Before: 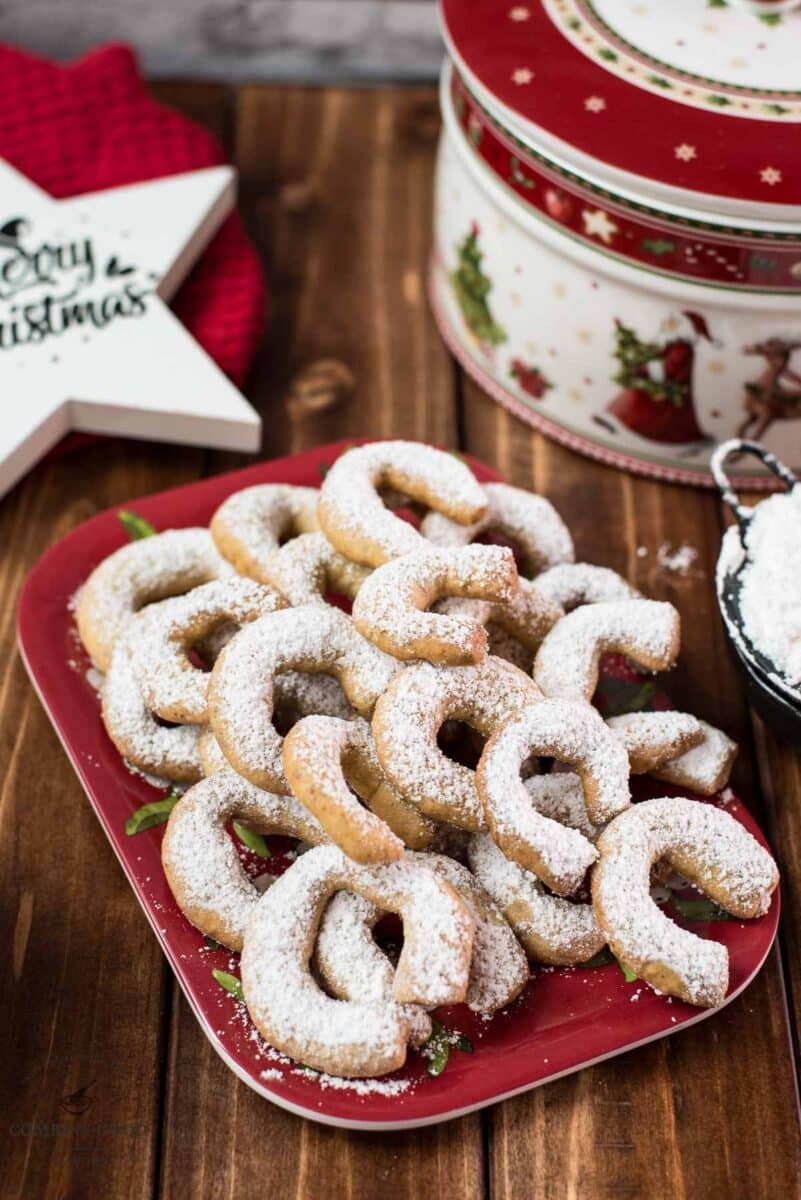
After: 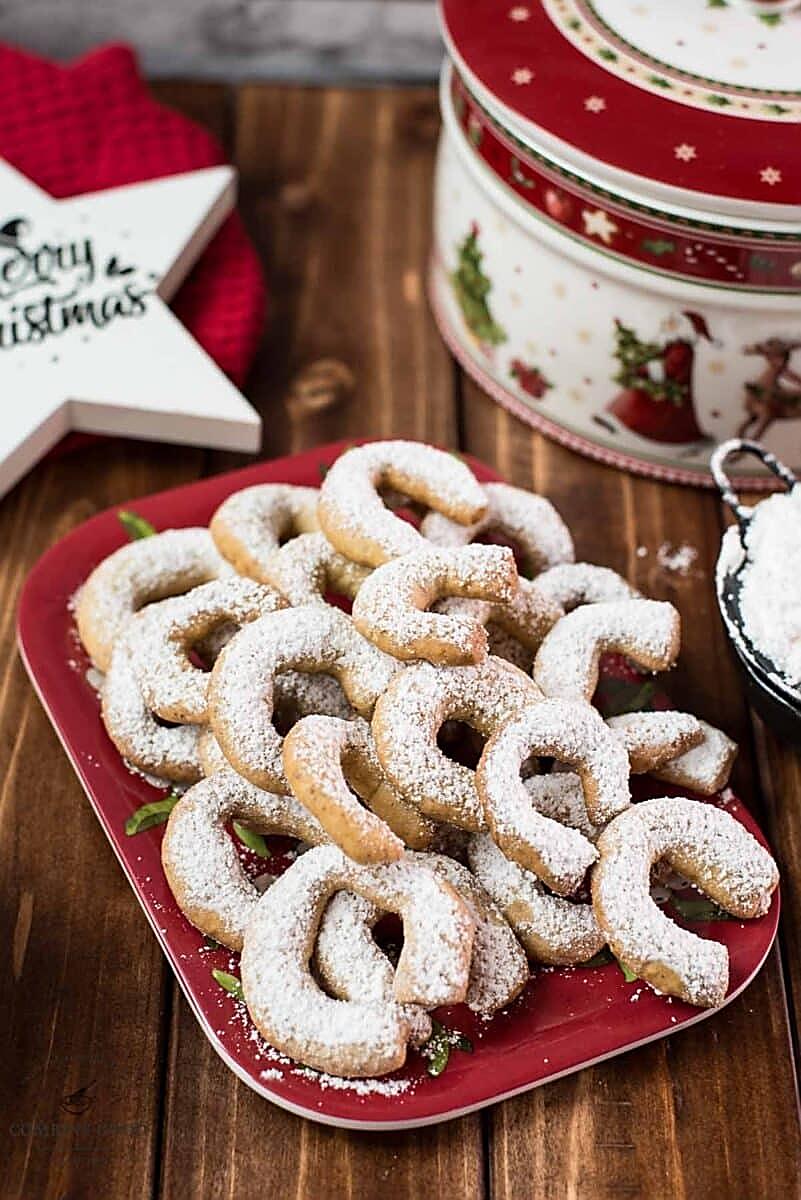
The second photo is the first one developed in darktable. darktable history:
sharpen: radius 1.428, amount 1.246, threshold 0.666
